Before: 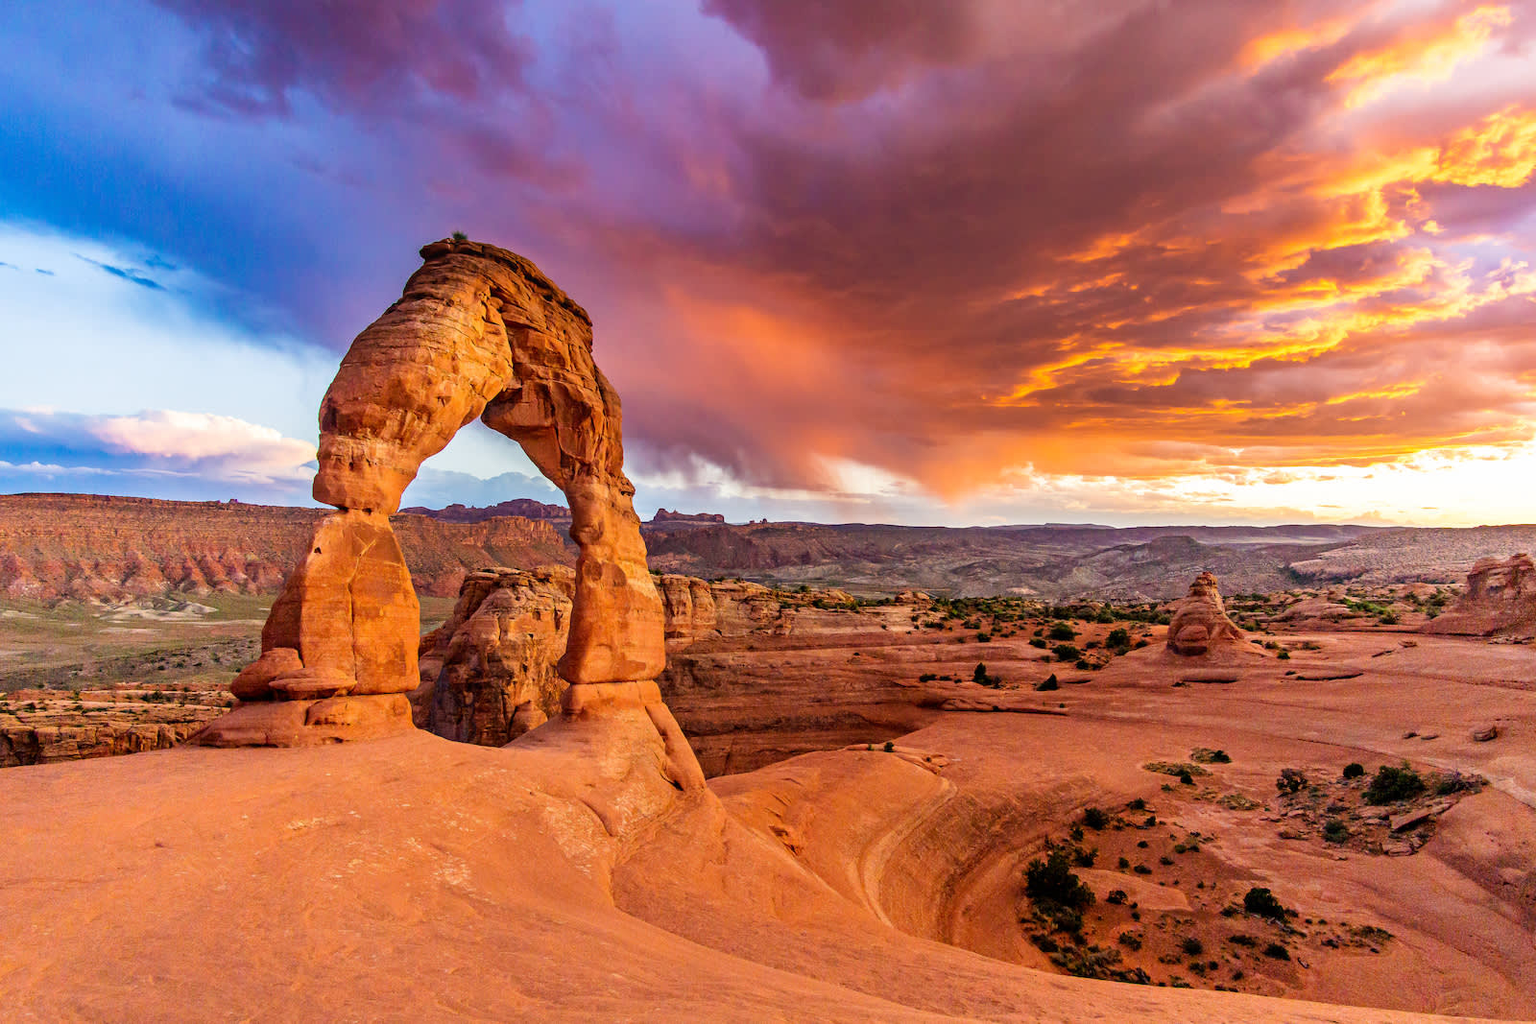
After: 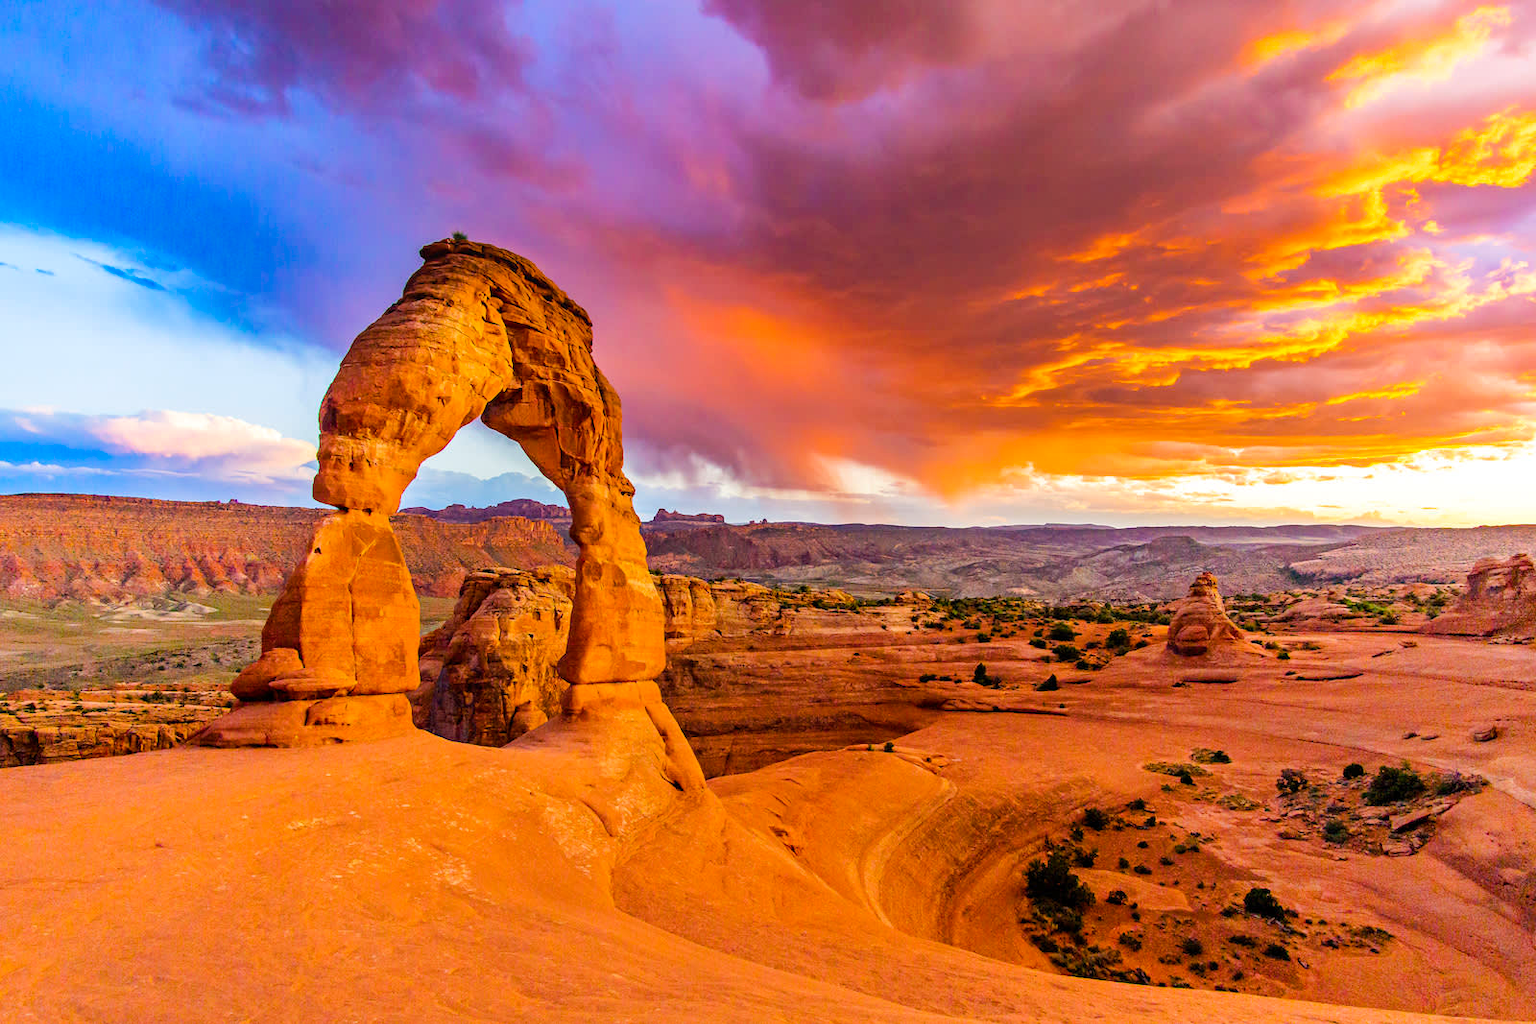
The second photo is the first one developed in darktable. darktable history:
color balance rgb: perceptual saturation grading › global saturation 25%, perceptual brilliance grading › mid-tones 10%, perceptual brilliance grading › shadows 15%, global vibrance 20%
contrast brightness saturation: saturation -0.05
